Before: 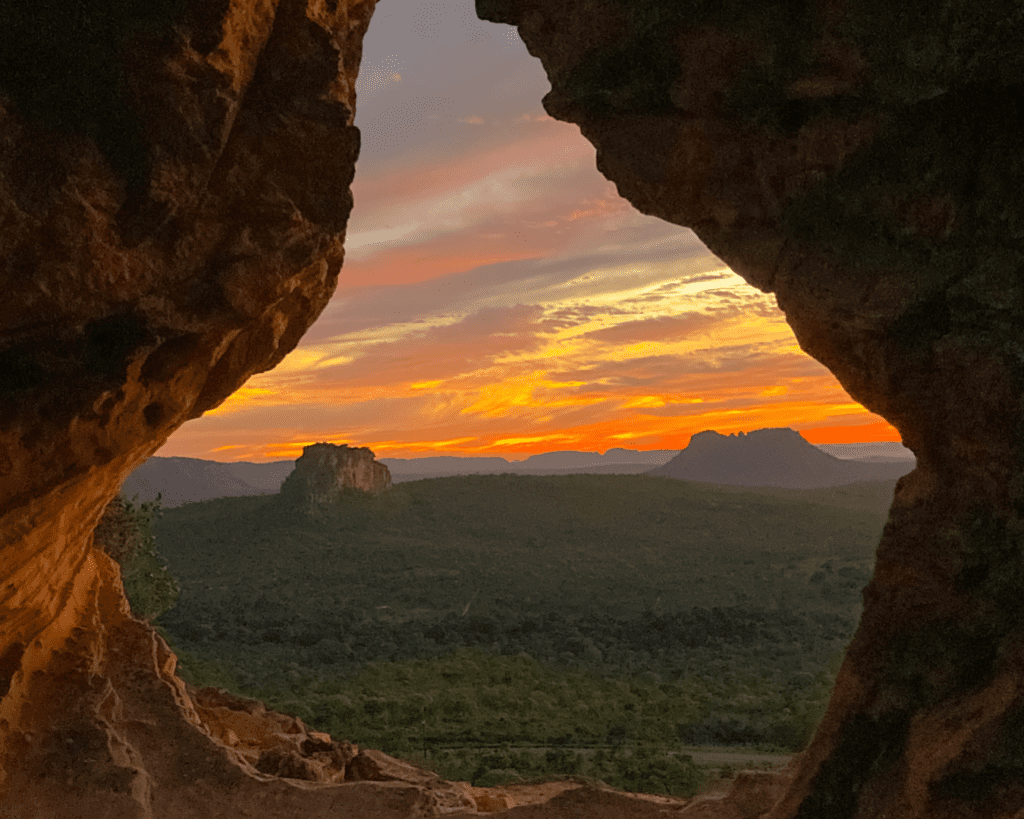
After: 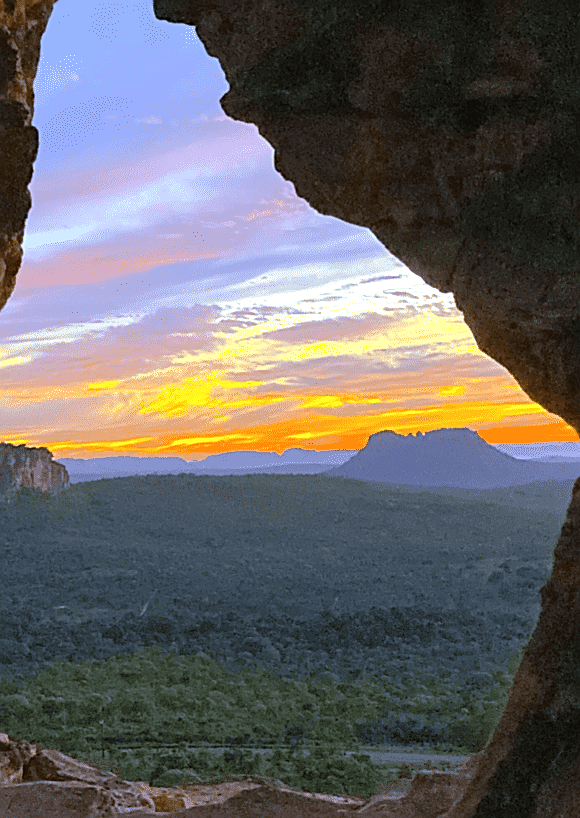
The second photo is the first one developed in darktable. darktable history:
exposure: exposure 1.061 EV, compensate highlight preservation false
crop: left 31.458%, top 0%, right 11.876%
white balance: red 0.766, blue 1.537
sharpen: on, module defaults
